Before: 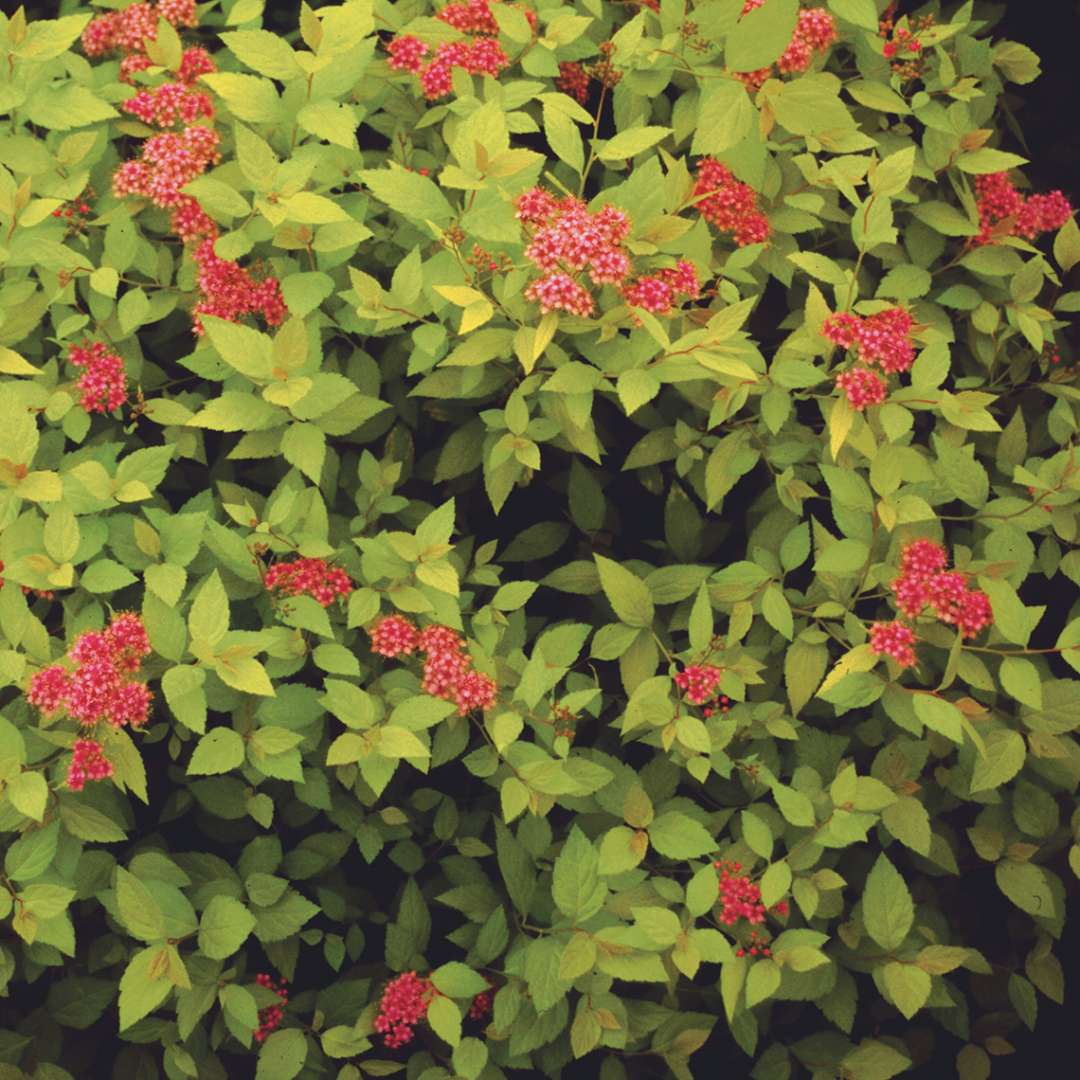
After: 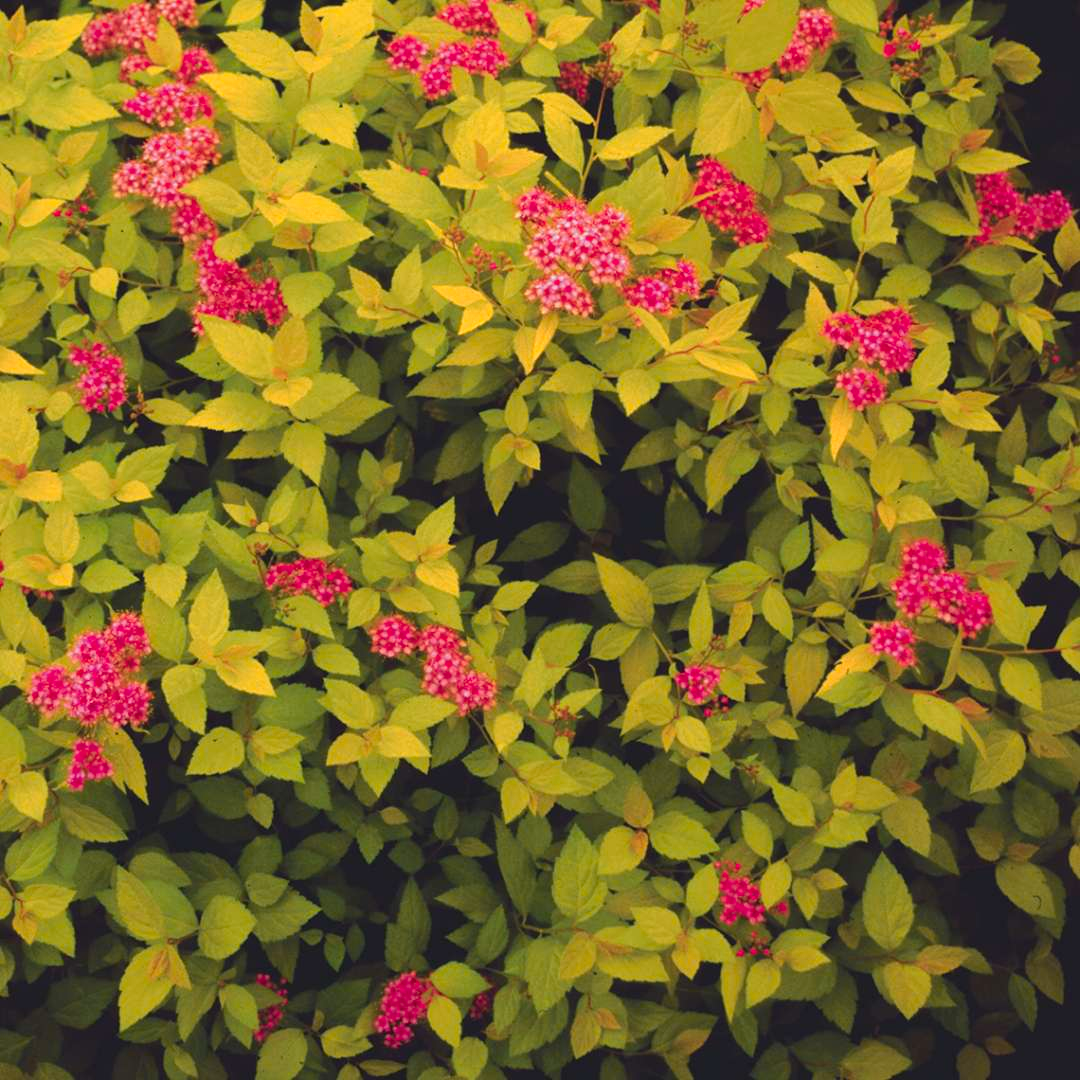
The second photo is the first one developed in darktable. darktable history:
color zones: curves: ch1 [(0.24, 0.634) (0.75, 0.5)]; ch2 [(0.253, 0.437) (0.745, 0.491)]
